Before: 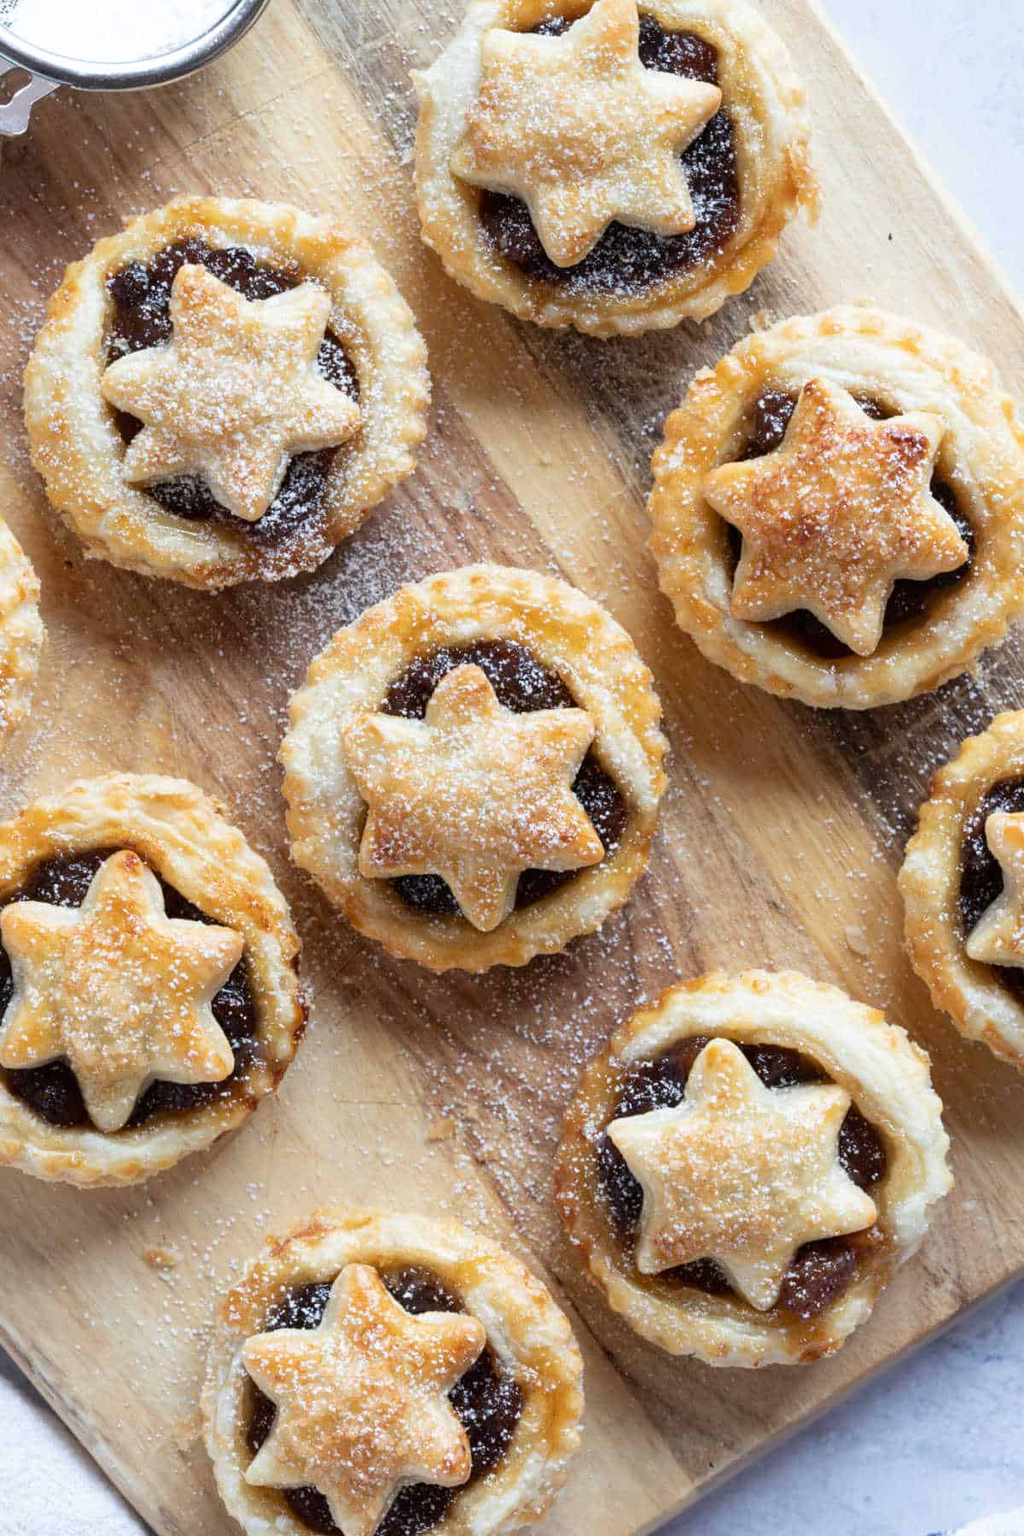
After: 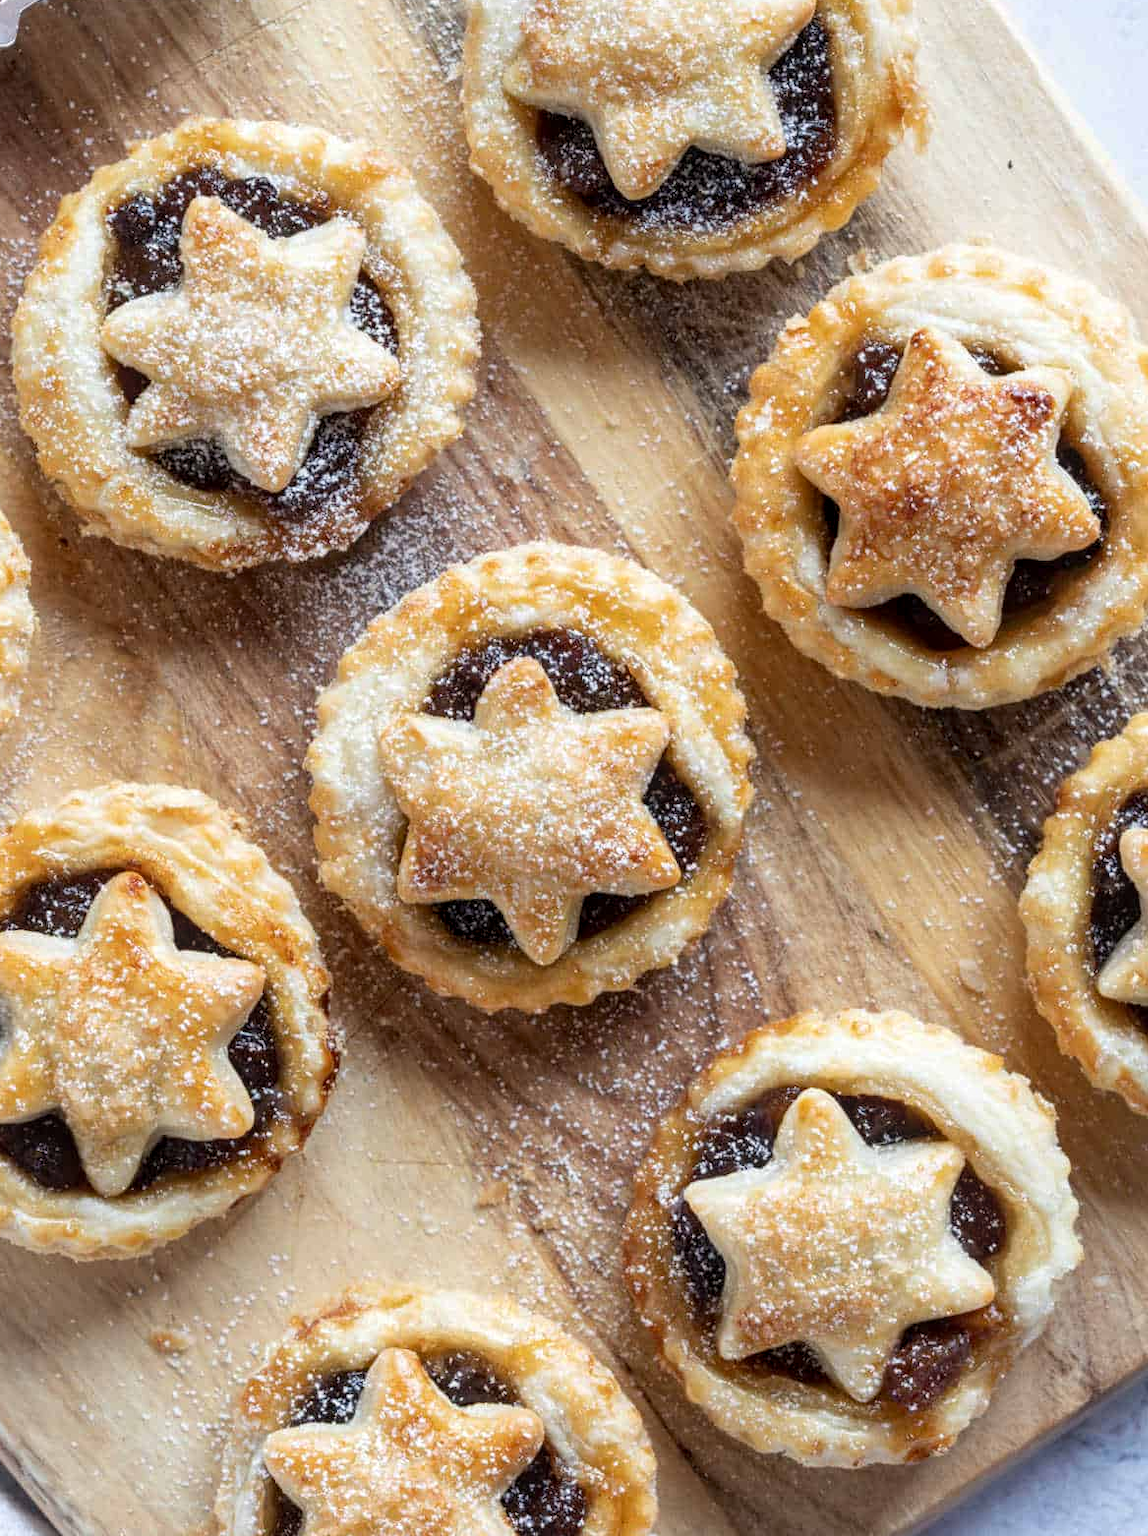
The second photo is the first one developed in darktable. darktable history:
local contrast: on, module defaults
crop: left 1.346%, top 6.158%, right 1.28%, bottom 7.023%
